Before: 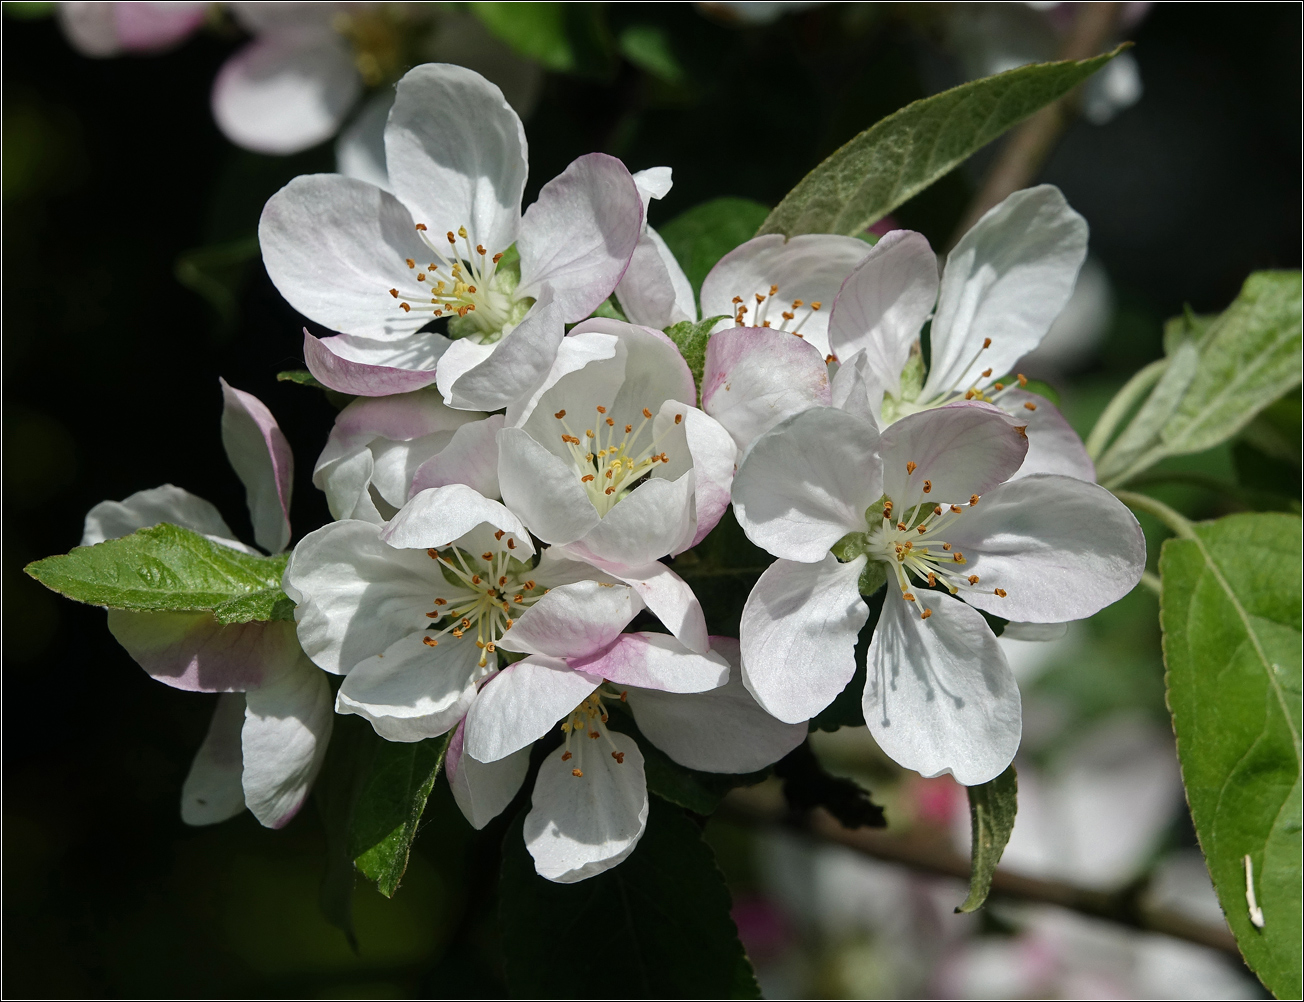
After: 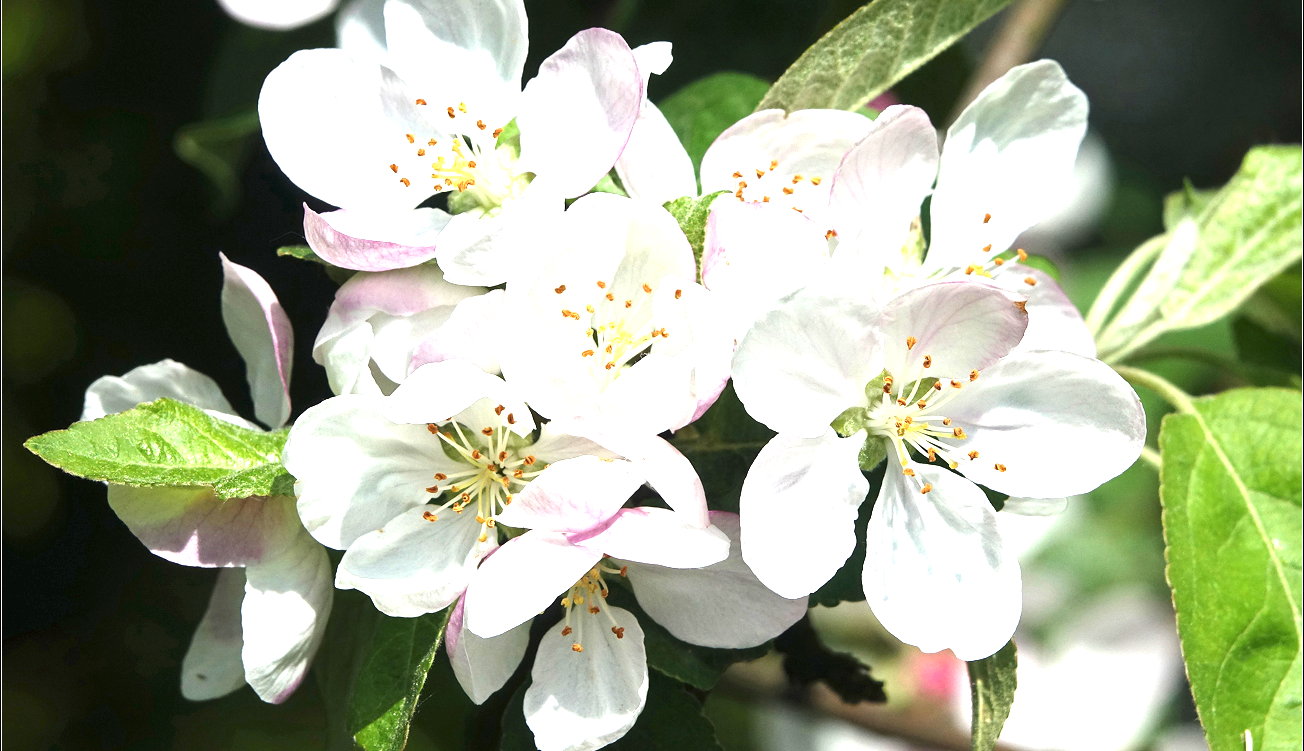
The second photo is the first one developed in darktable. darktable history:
color balance: output saturation 98.5%
exposure: black level correction 0, exposure 1.9 EV, compensate highlight preservation false
crop and rotate: top 12.5%, bottom 12.5%
